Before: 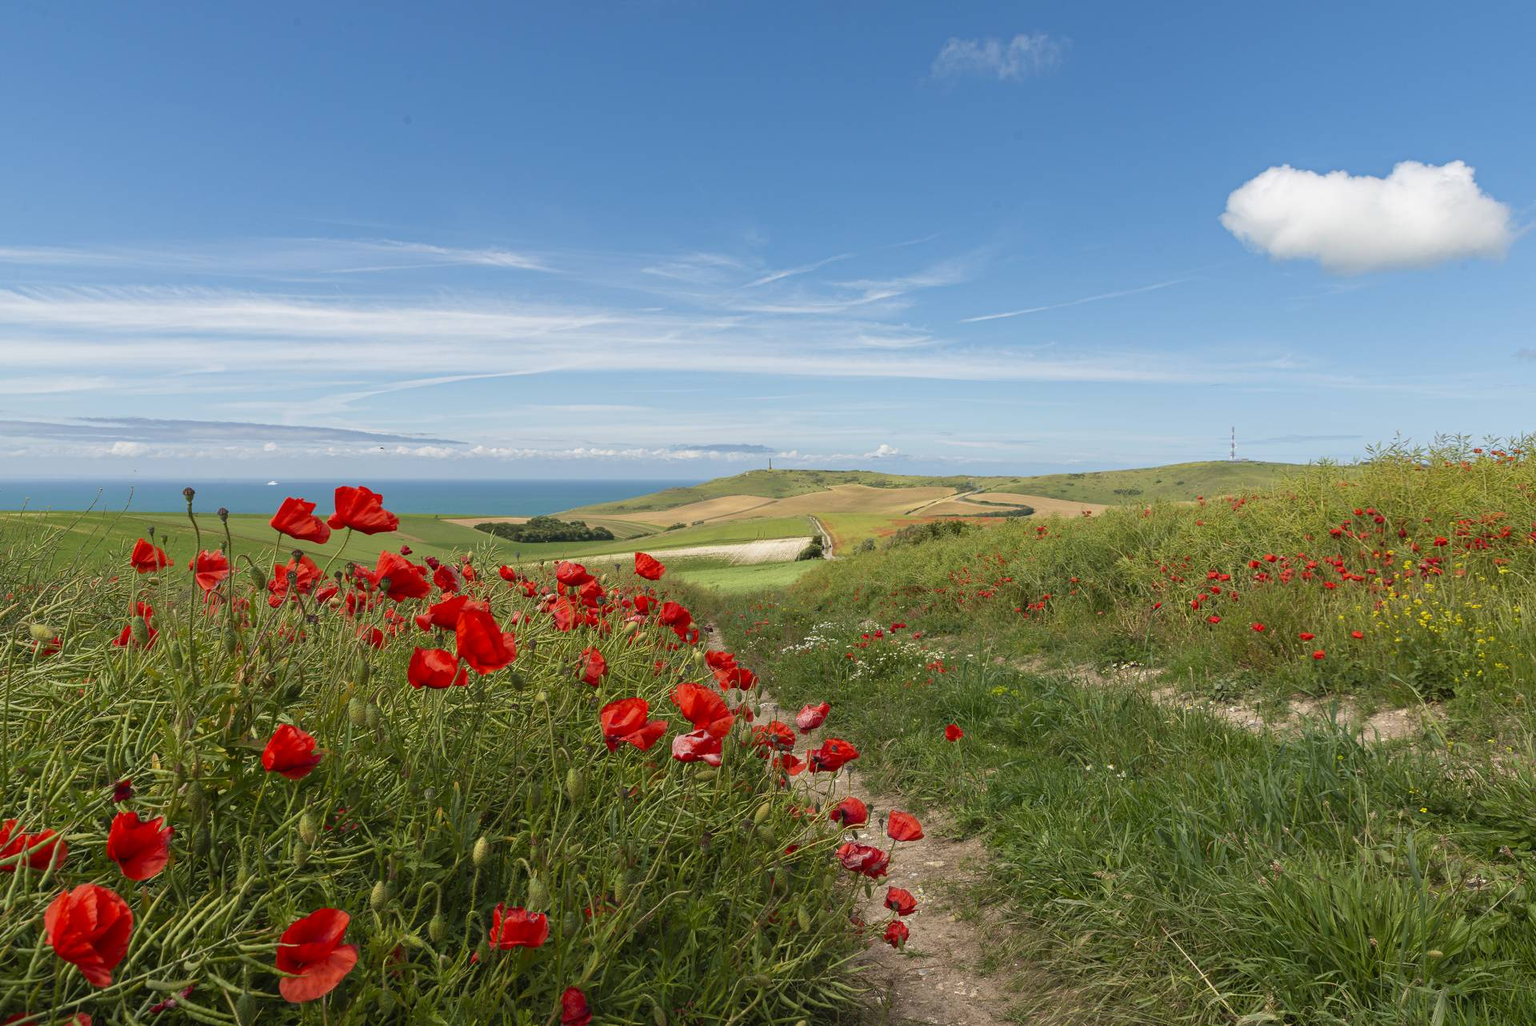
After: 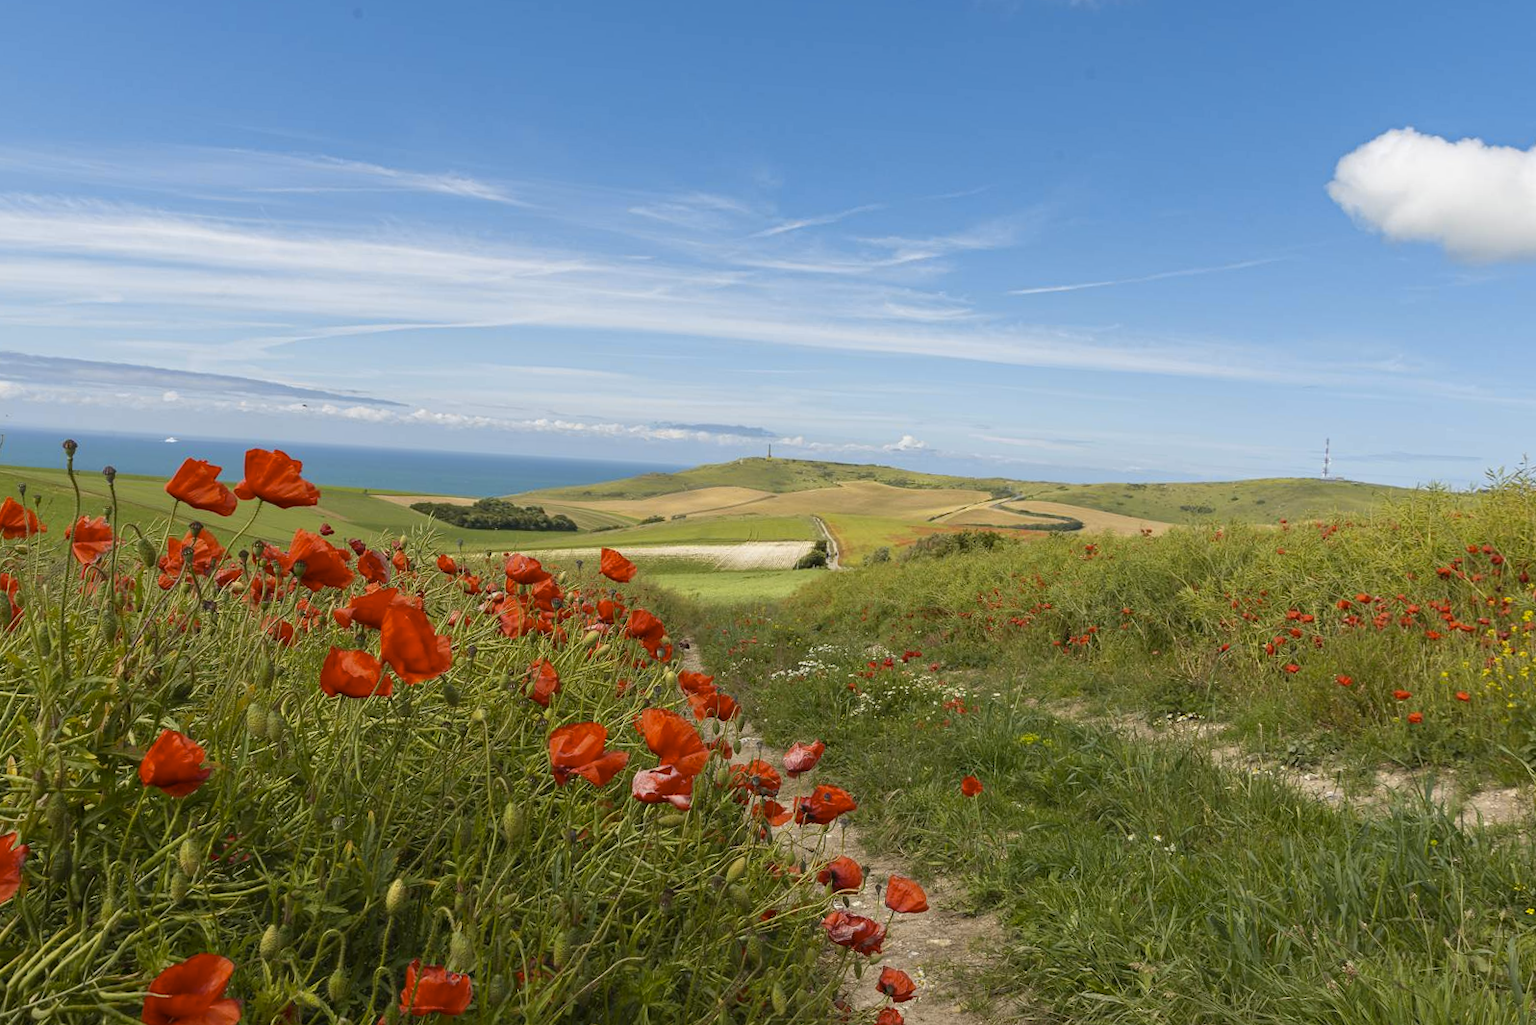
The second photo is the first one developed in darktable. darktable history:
crop and rotate: angle -3.27°, left 5.211%, top 5.211%, right 4.607%, bottom 4.607%
color contrast: green-magenta contrast 0.8, blue-yellow contrast 1.1, unbound 0
